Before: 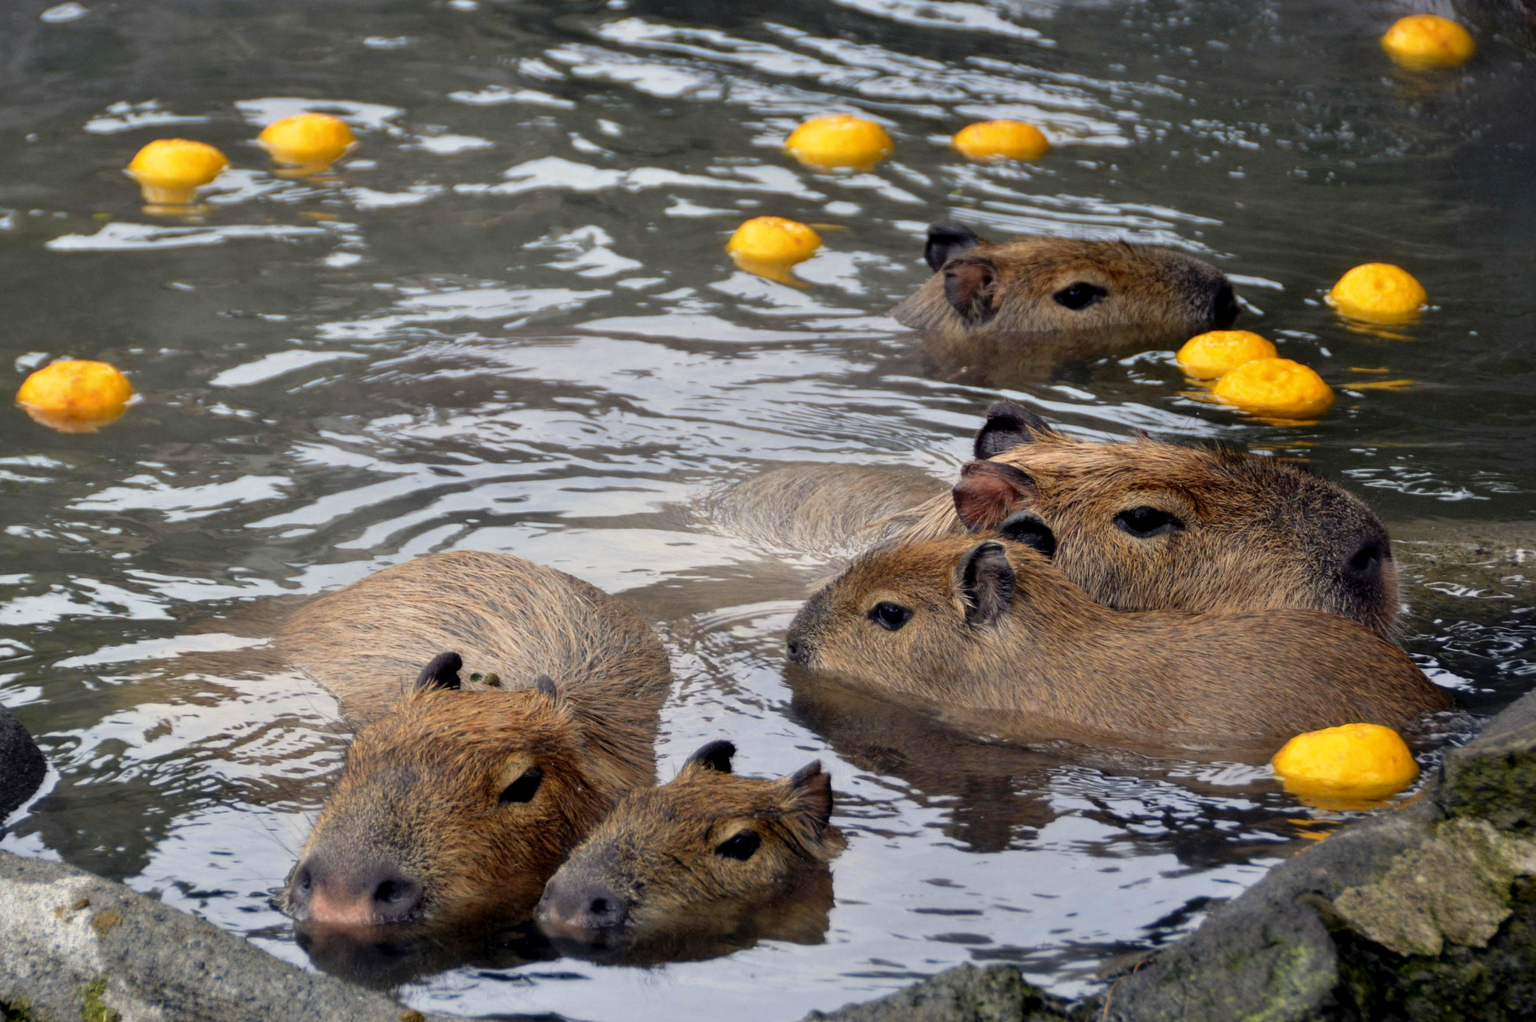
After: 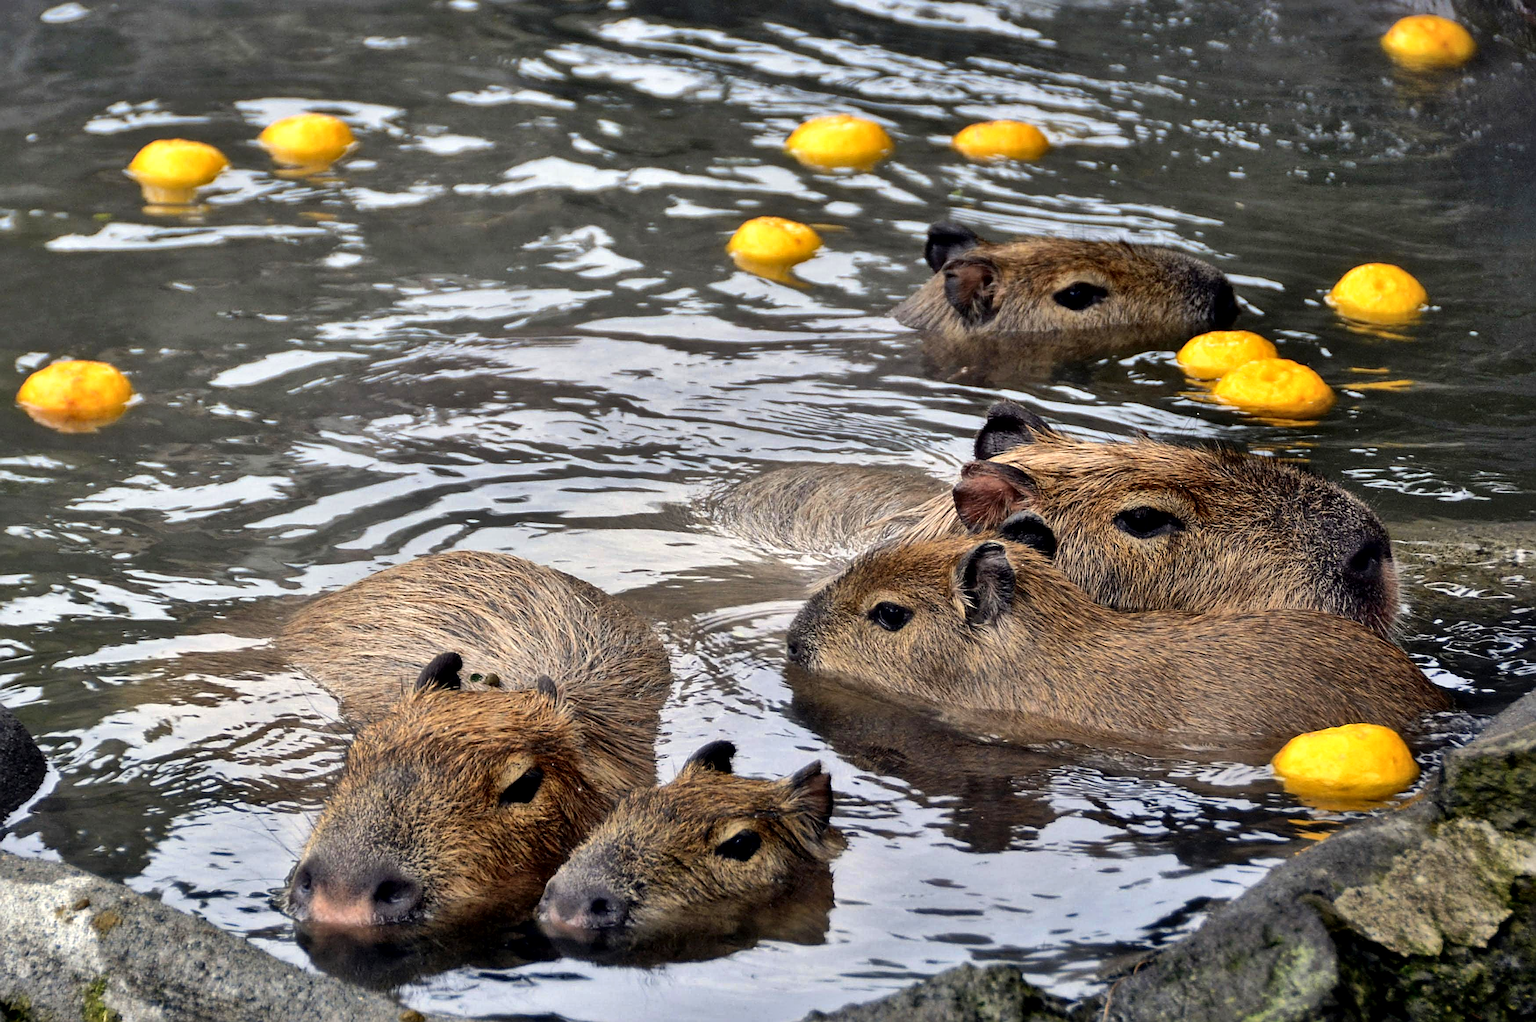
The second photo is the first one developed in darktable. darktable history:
shadows and highlights: radius 100.41, shadows 50.55, highlights -64.36, highlights color adjustment 49.82%, soften with gaussian
local contrast: mode bilateral grid, contrast 20, coarseness 50, detail 130%, midtone range 0.2
tone equalizer: -8 EV -0.417 EV, -7 EV -0.389 EV, -6 EV -0.333 EV, -5 EV -0.222 EV, -3 EV 0.222 EV, -2 EV 0.333 EV, -1 EV 0.389 EV, +0 EV 0.417 EV, edges refinement/feathering 500, mask exposure compensation -1.57 EV, preserve details no
sharpen: amount 0.901
